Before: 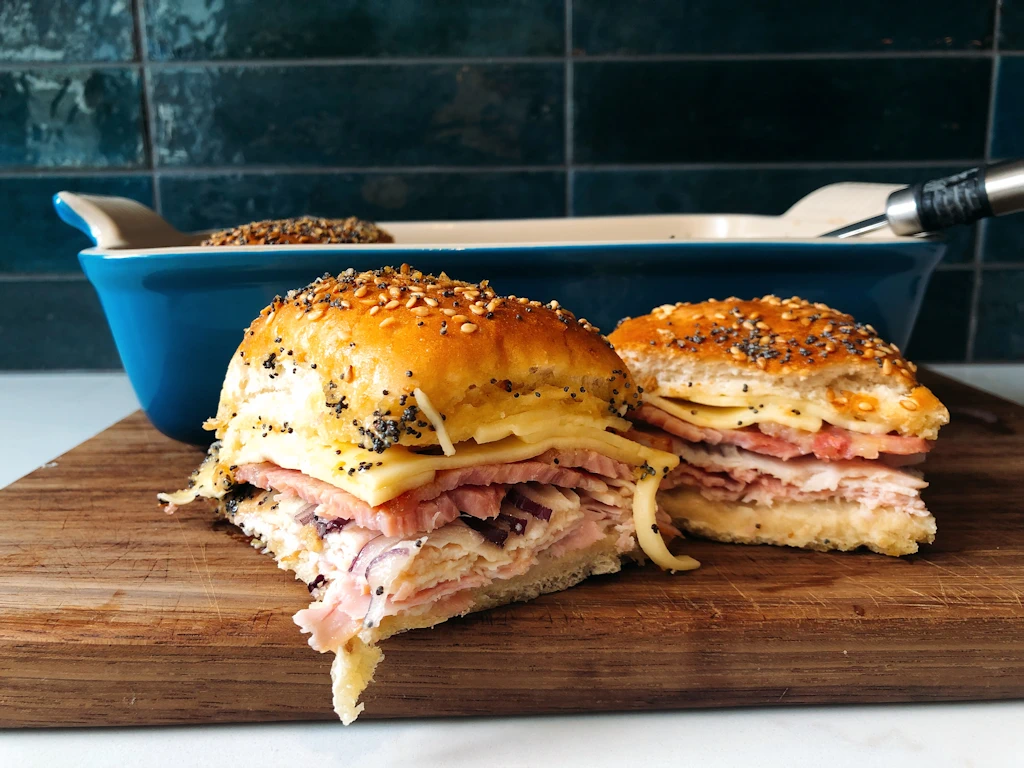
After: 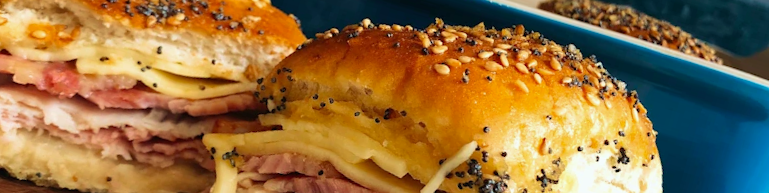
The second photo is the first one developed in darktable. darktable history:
contrast brightness saturation: contrast -0.02, brightness -0.01, saturation 0.03
velvia: on, module defaults
crop and rotate: angle 16.12°, top 30.835%, bottom 35.653%
white balance: red 0.978, blue 0.999
